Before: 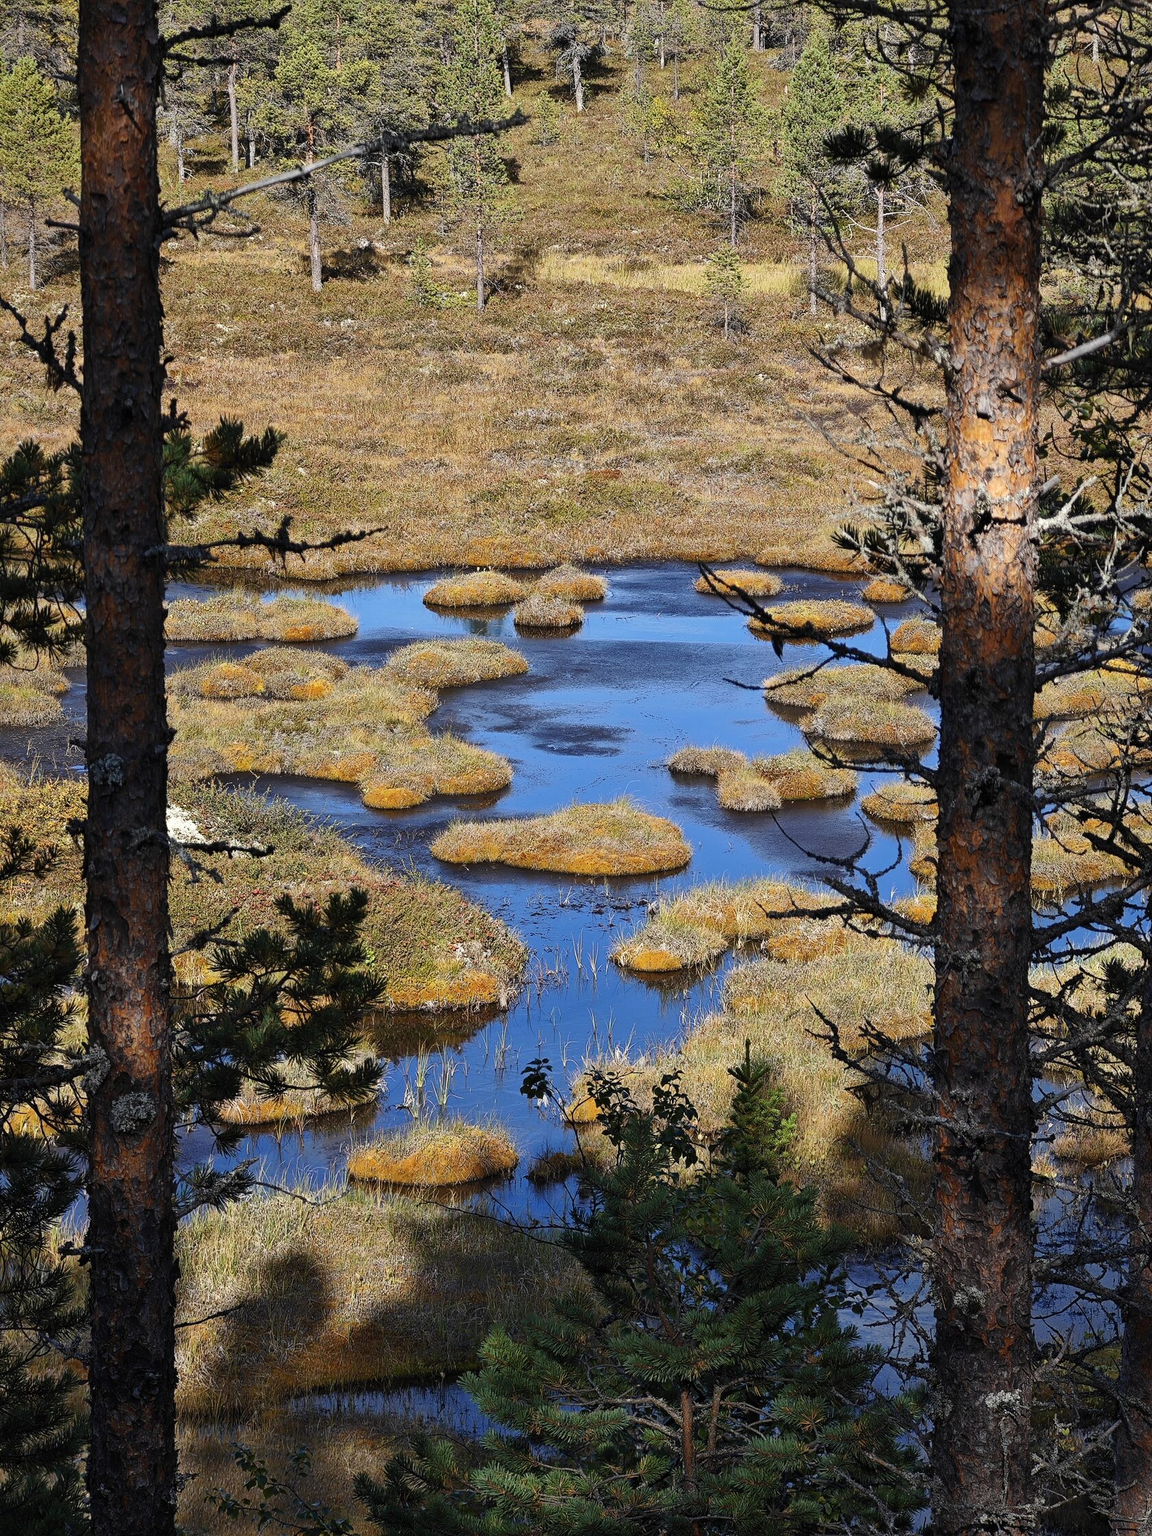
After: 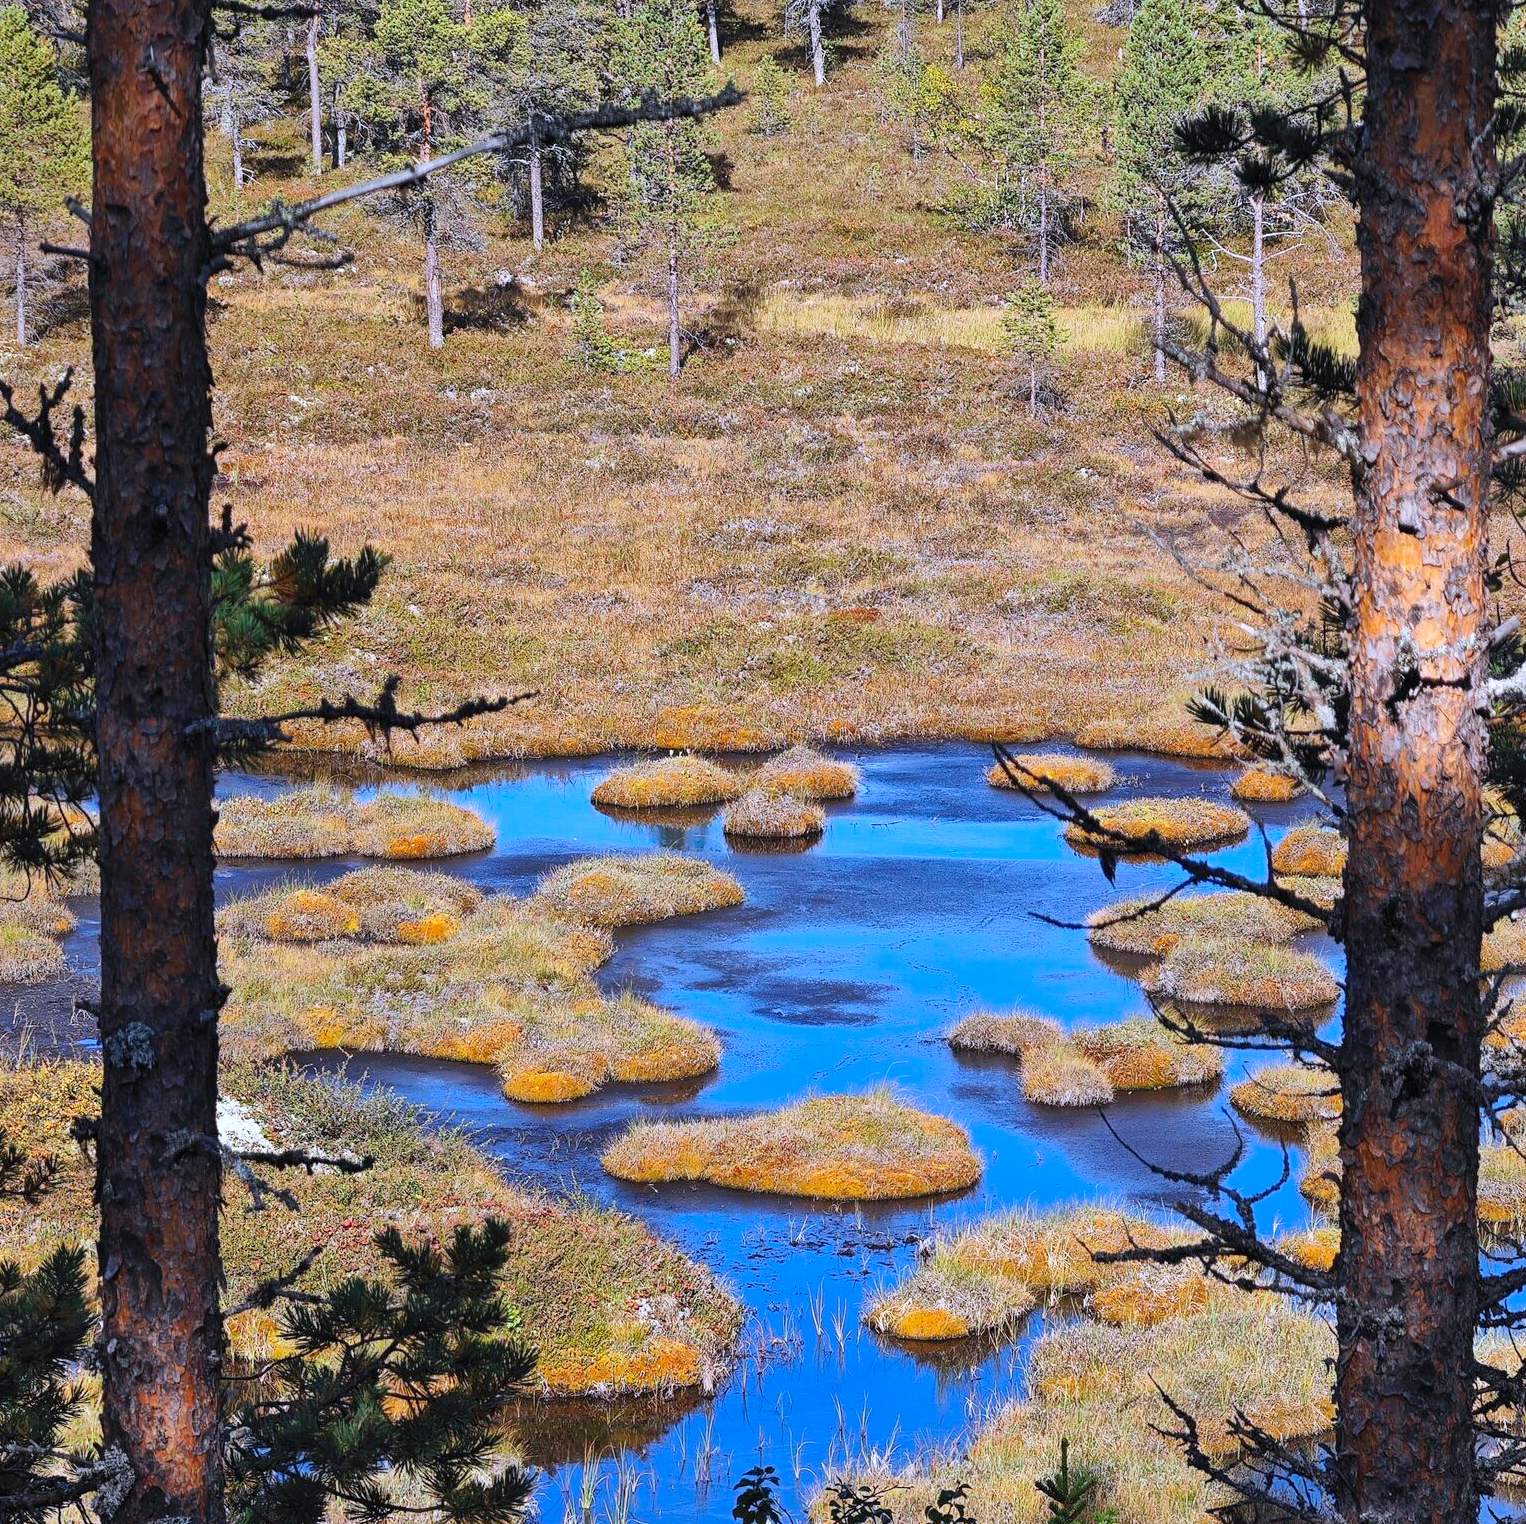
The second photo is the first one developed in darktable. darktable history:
contrast brightness saturation: brightness 0.089, saturation 0.192
crop: left 1.562%, top 3.451%, right 7.589%, bottom 28.483%
color calibration: illuminant custom, x 0.373, y 0.389, temperature 4248.76 K
shadows and highlights: radius 262.42, soften with gaussian
